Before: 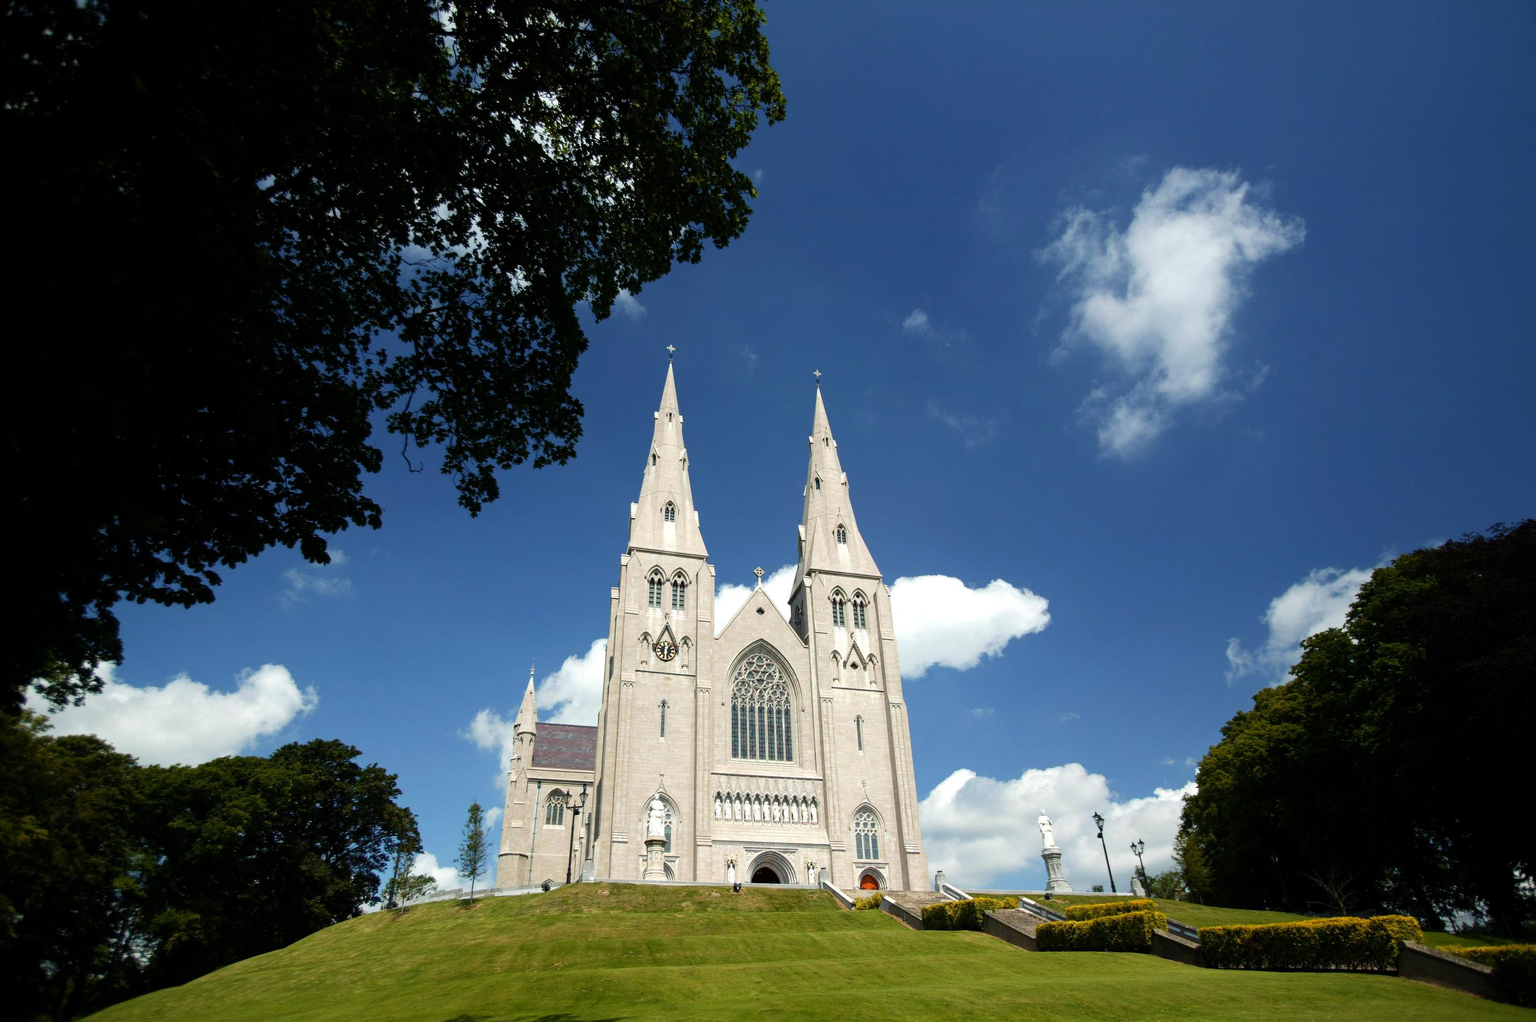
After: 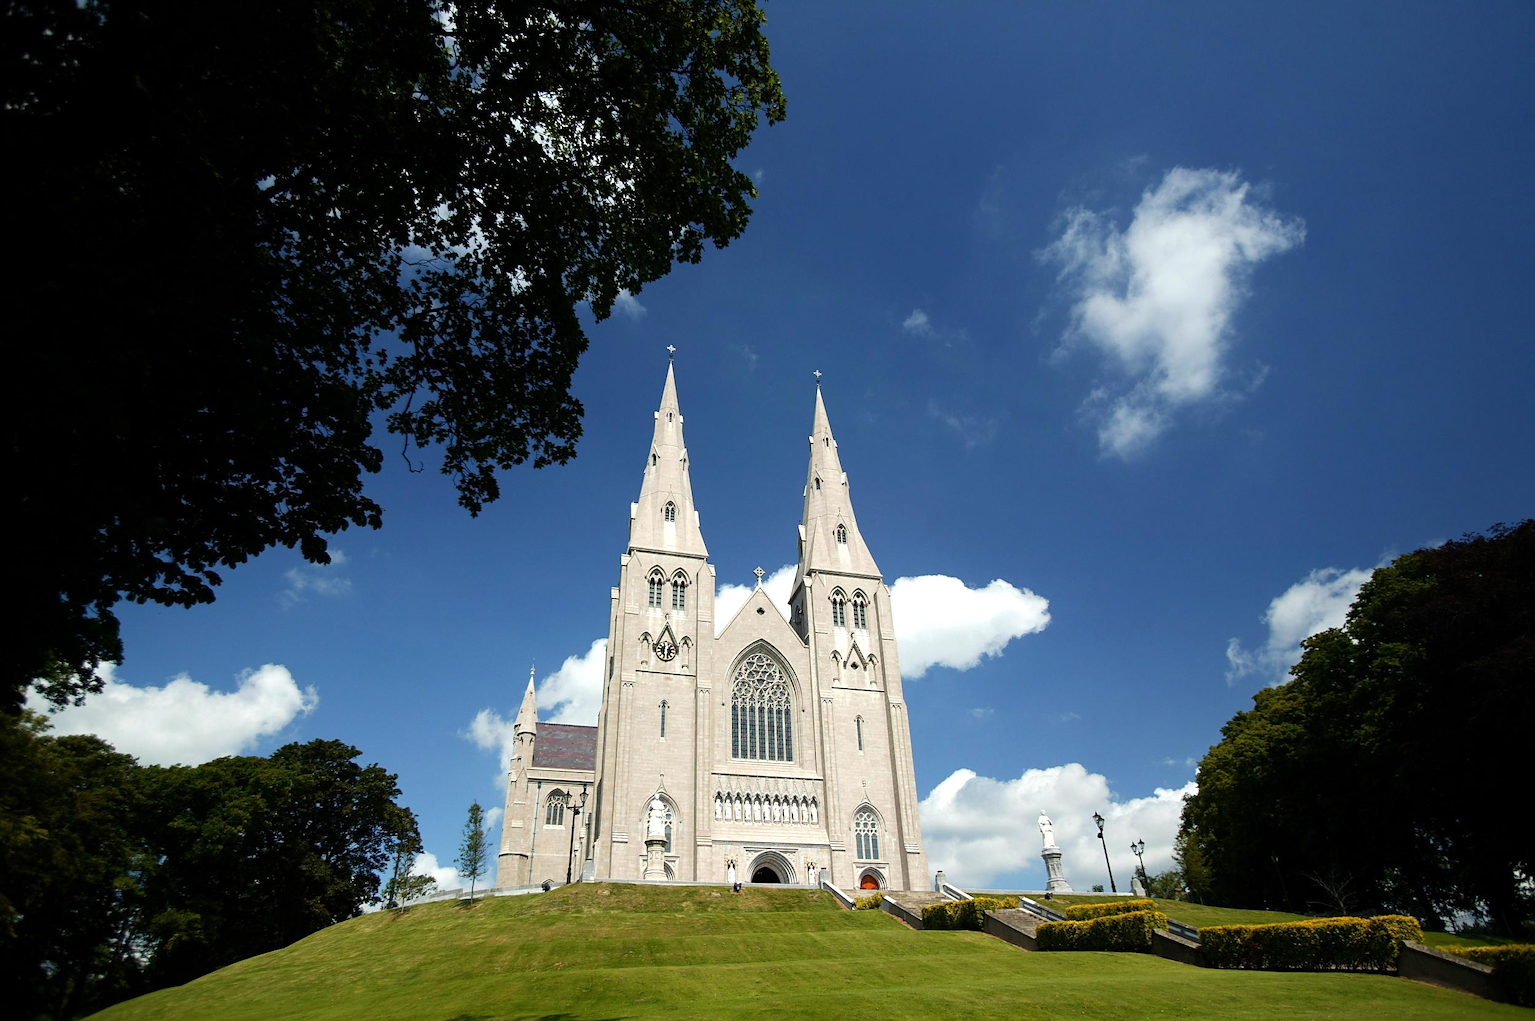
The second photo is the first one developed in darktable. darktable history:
shadows and highlights: shadows -10, white point adjustment 1.5, highlights 10
sharpen: radius 1.864, amount 0.398, threshold 1.271
